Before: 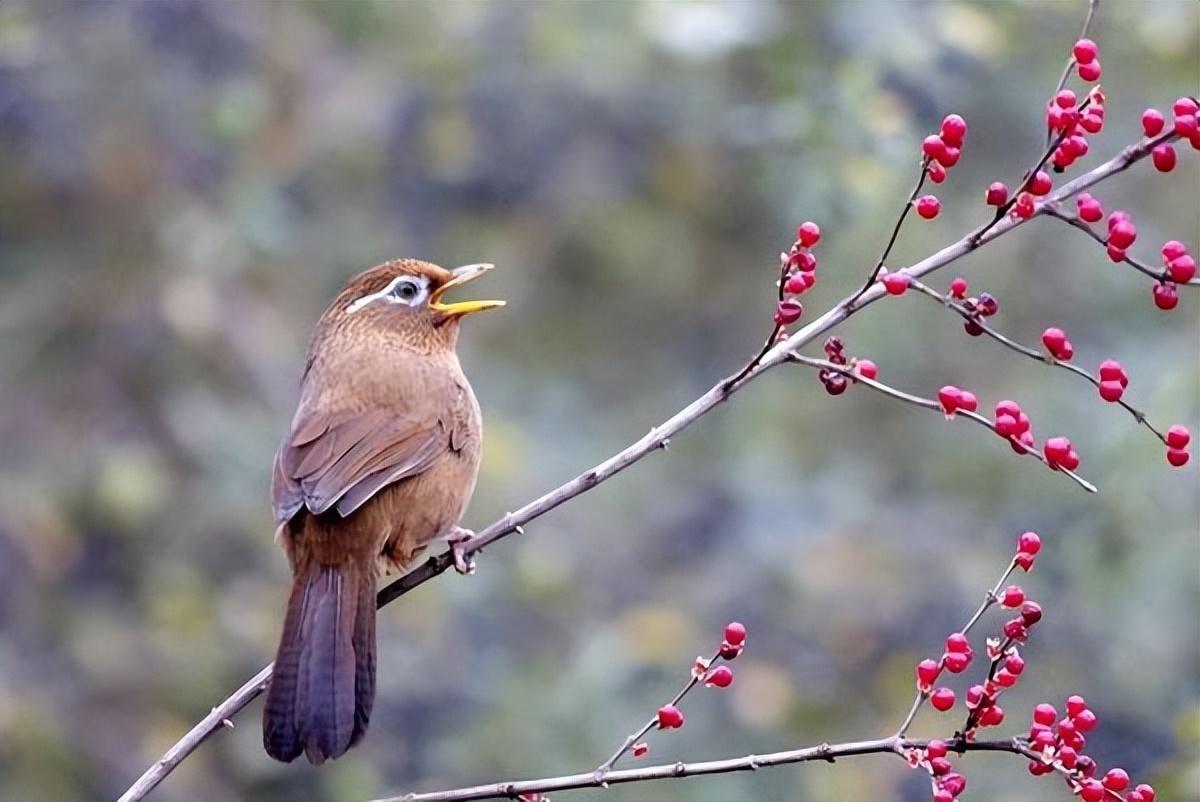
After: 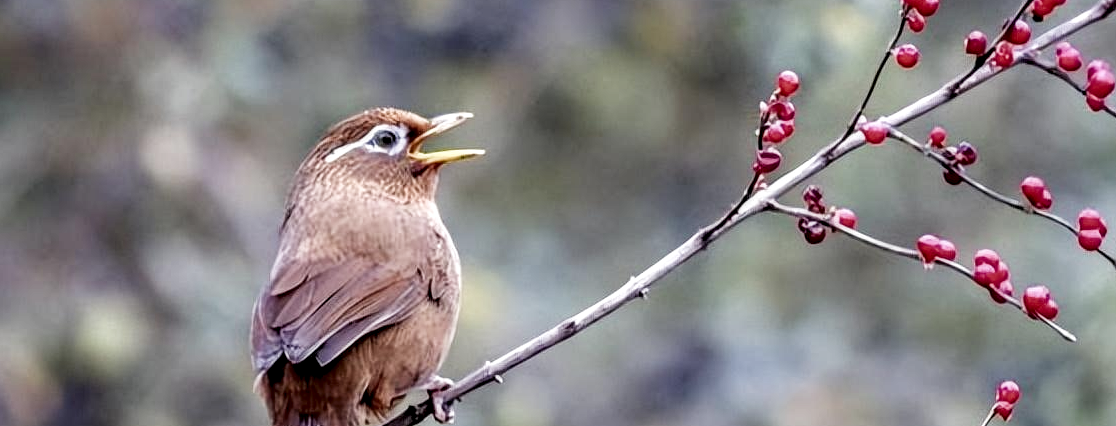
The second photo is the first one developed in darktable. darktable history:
filmic rgb: black relative exposure -14.2 EV, white relative exposure 3.36 EV, threshold 3.03 EV, hardness 7.94, contrast 0.996, color science v4 (2020), iterations of high-quality reconstruction 0, enable highlight reconstruction true
crop: left 1.769%, top 18.904%, right 5.199%, bottom 27.875%
local contrast: highlights 60%, shadows 62%, detail 160%
